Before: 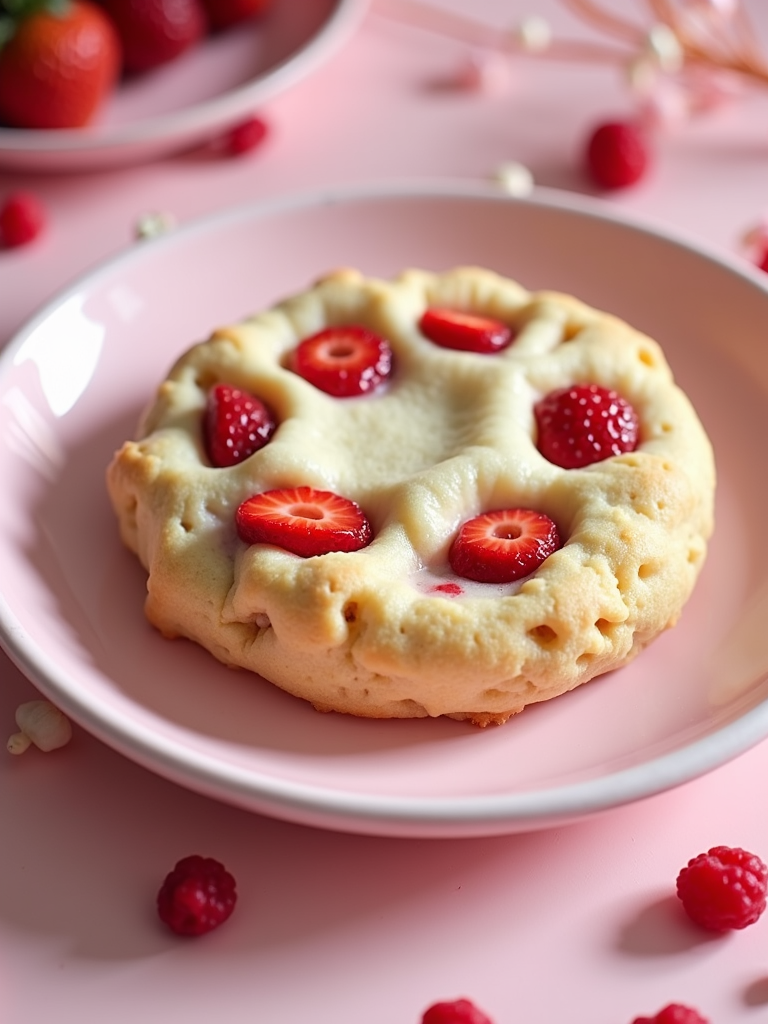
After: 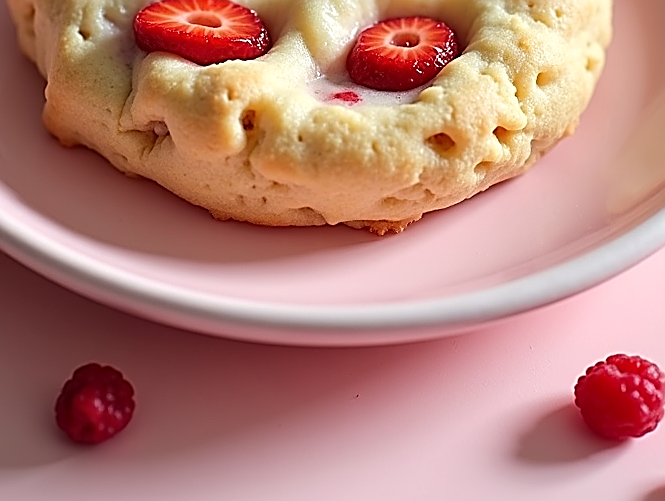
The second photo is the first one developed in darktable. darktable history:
sharpen: amount 1
local contrast: highlights 100%, shadows 100%, detail 120%, midtone range 0.2
white balance: red 1.009, blue 0.985
tone equalizer: on, module defaults
crop and rotate: left 13.306%, top 48.129%, bottom 2.928%
